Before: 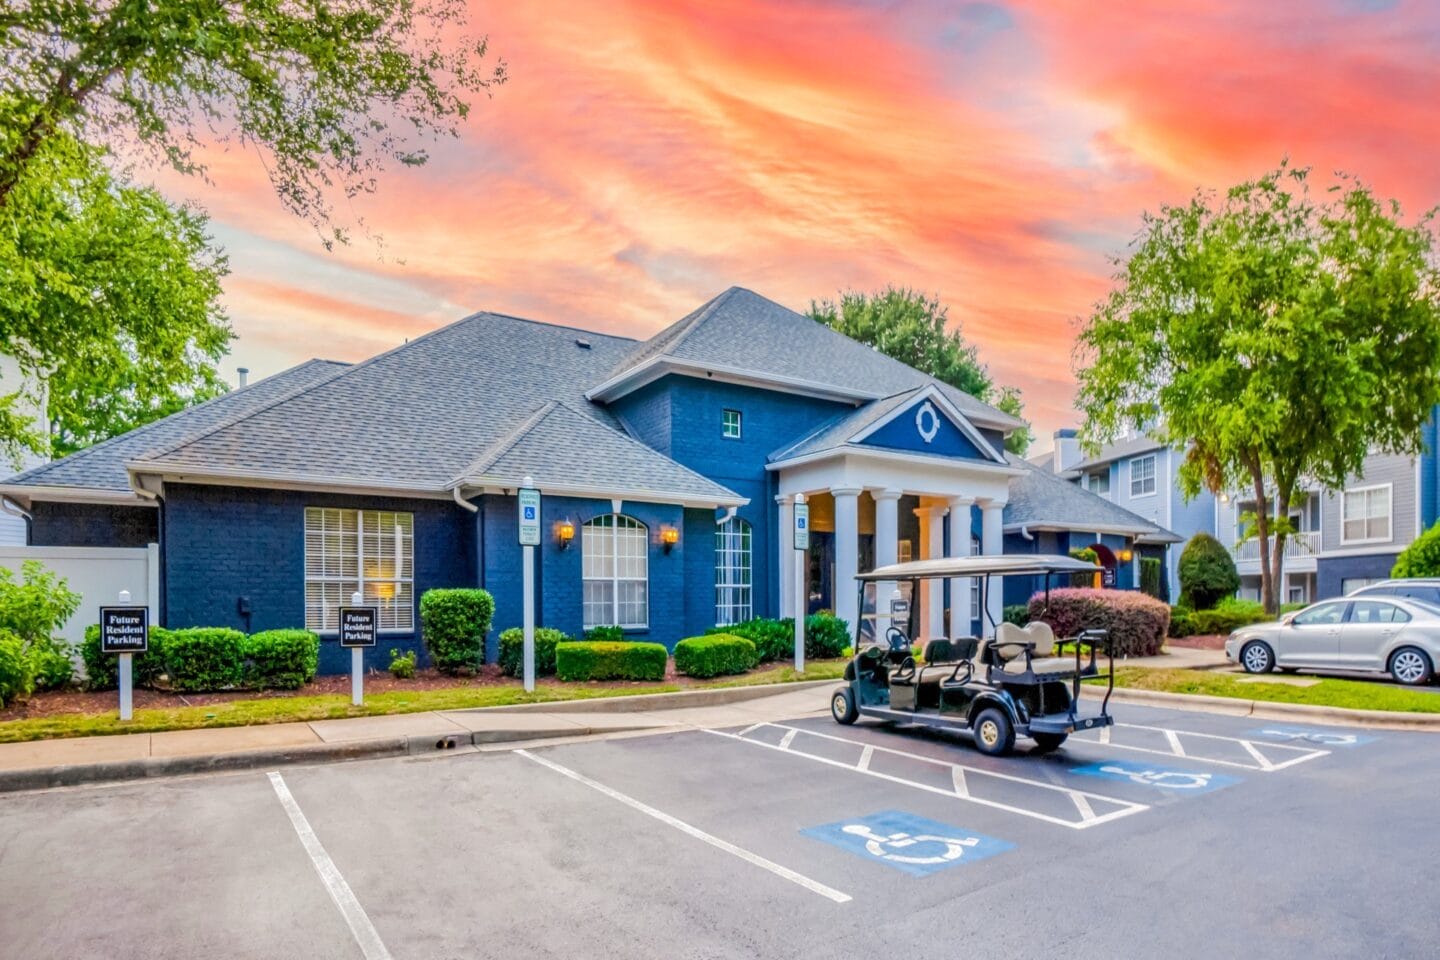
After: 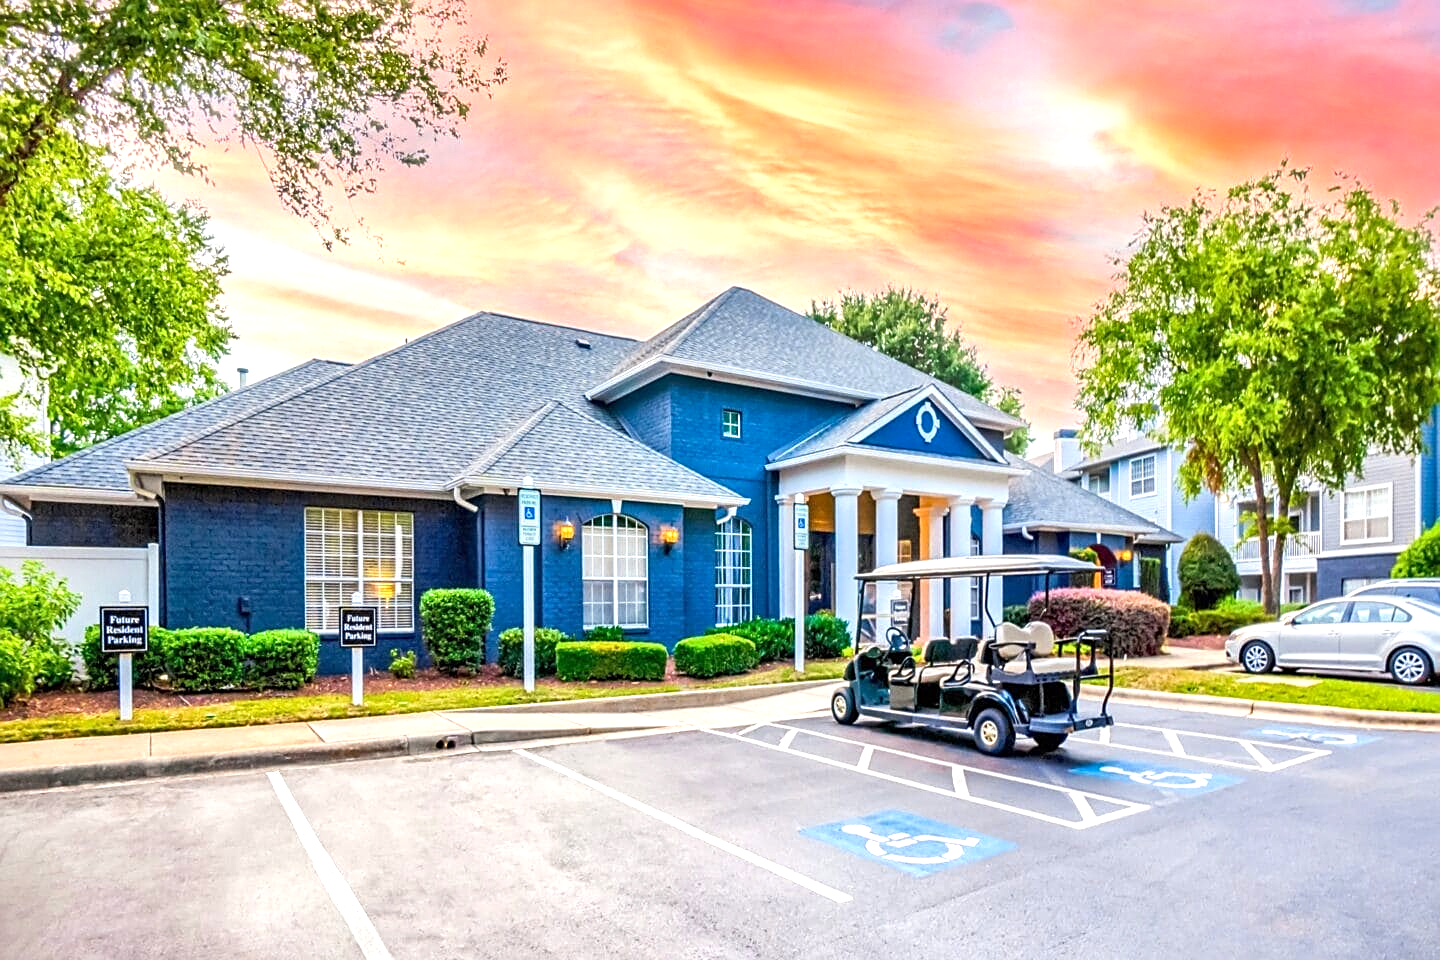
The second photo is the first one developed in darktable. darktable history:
exposure: exposure 0.728 EV, compensate highlight preservation false
tone equalizer: edges refinement/feathering 500, mask exposure compensation -1.57 EV, preserve details no
shadows and highlights: shadows 36.62, highlights -27.25, soften with gaussian
sharpen: on, module defaults
